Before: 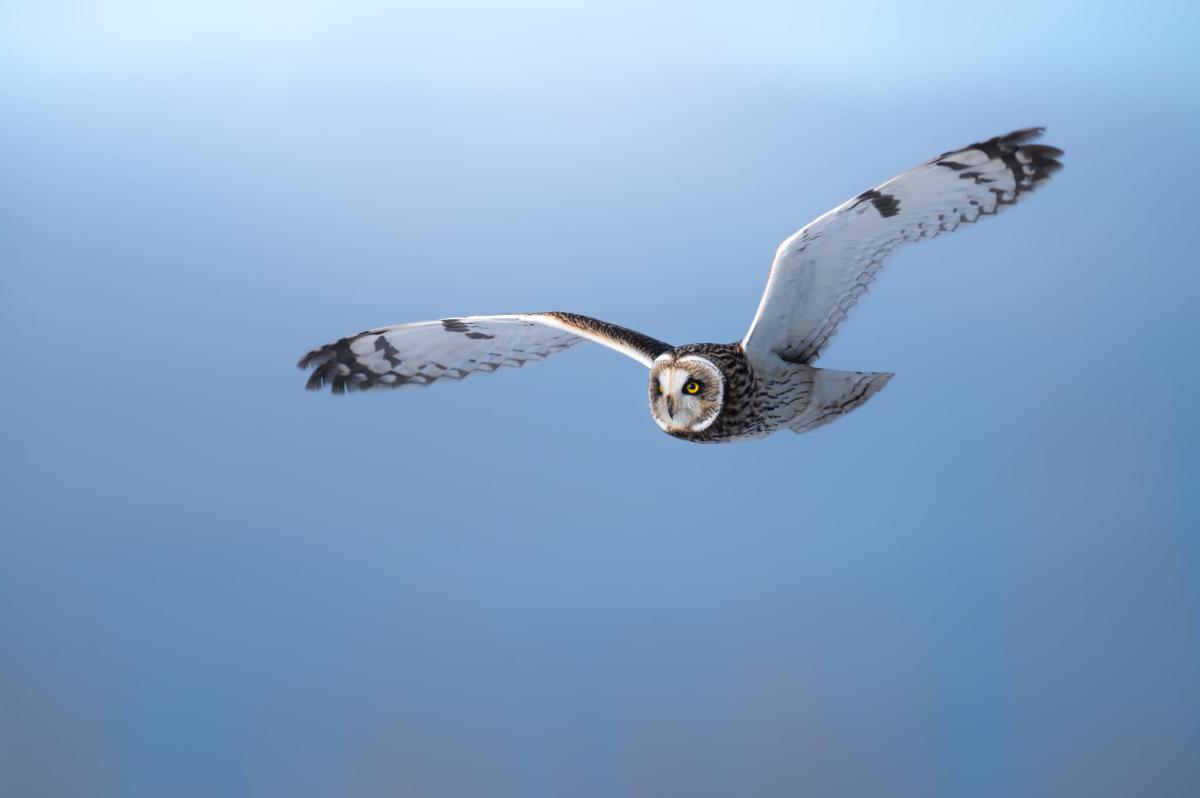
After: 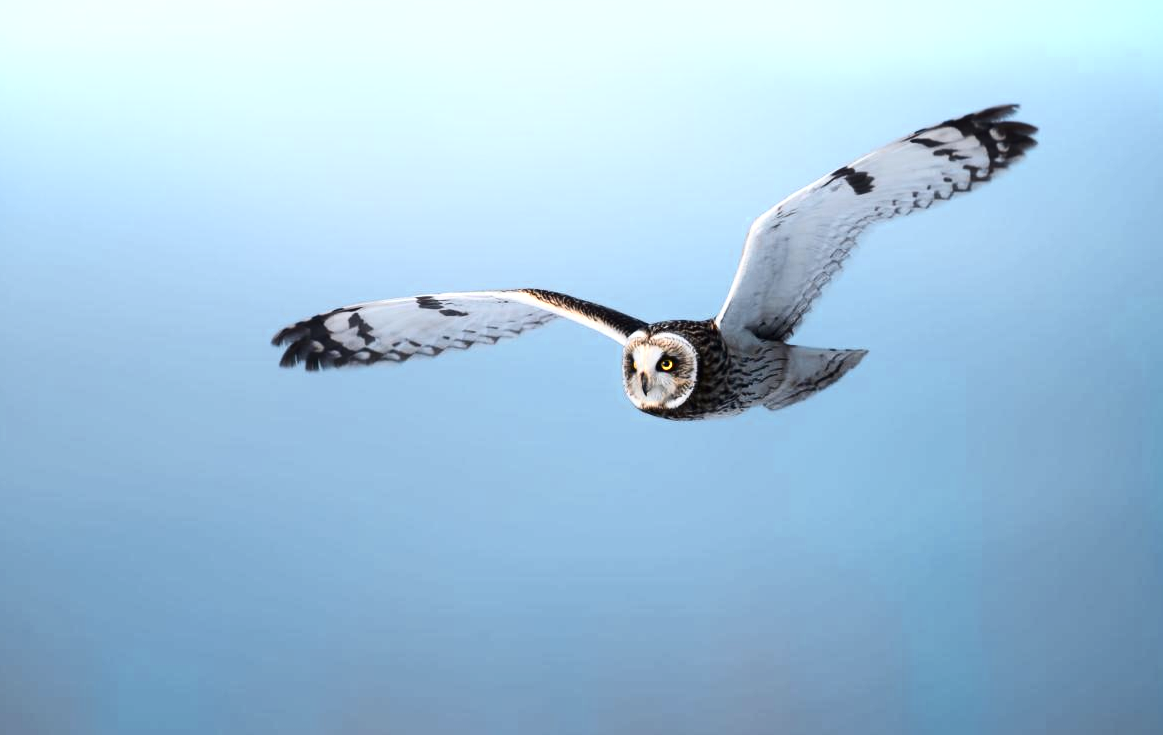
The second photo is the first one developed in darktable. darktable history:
contrast brightness saturation: contrast 0.285
crop: left 2.188%, top 2.96%, right 0.856%, bottom 4.912%
color zones: curves: ch0 [(0.018, 0.548) (0.197, 0.654) (0.425, 0.447) (0.605, 0.658) (0.732, 0.579)]; ch1 [(0.105, 0.531) (0.224, 0.531) (0.386, 0.39) (0.618, 0.456) (0.732, 0.456) (0.956, 0.421)]; ch2 [(0.039, 0.583) (0.215, 0.465) (0.399, 0.544) (0.465, 0.548) (0.614, 0.447) (0.724, 0.43) (0.882, 0.623) (0.956, 0.632)]
